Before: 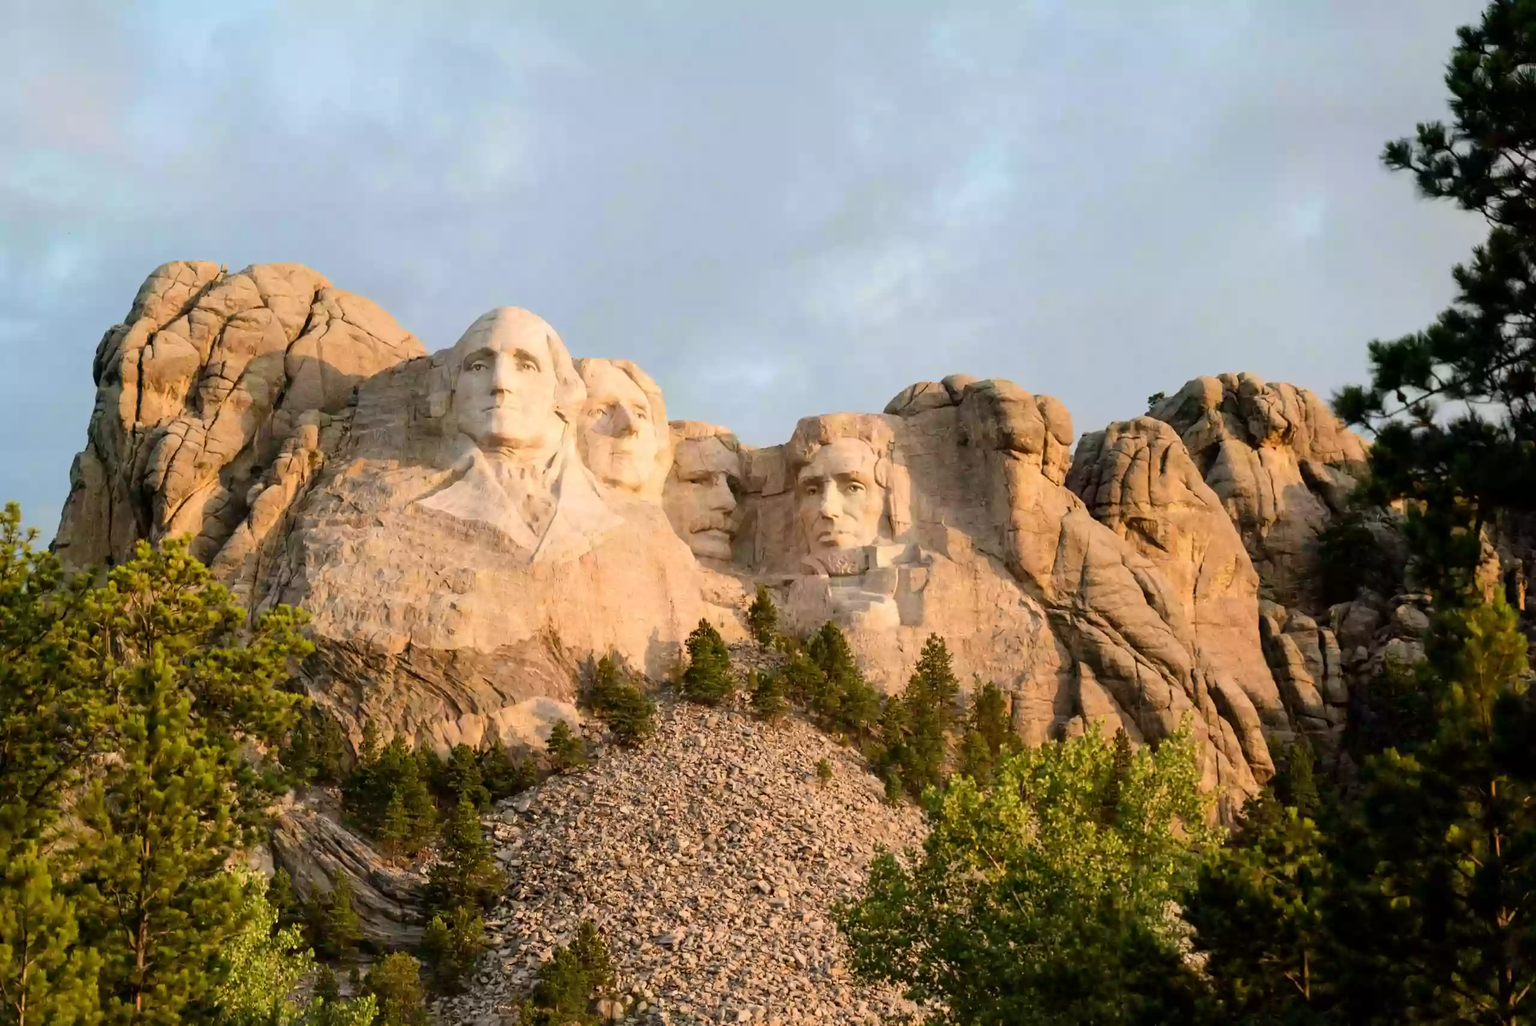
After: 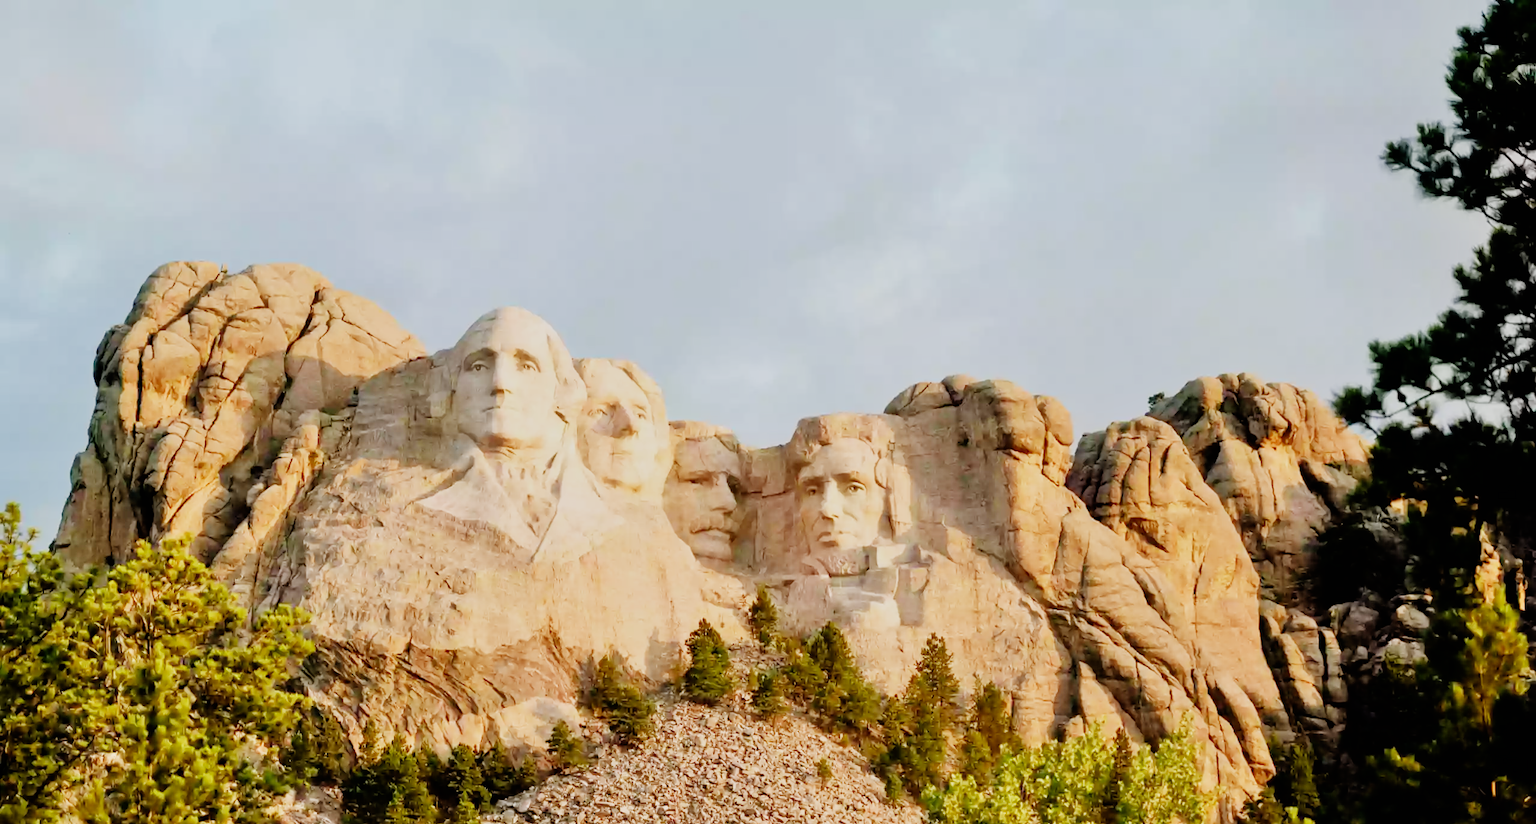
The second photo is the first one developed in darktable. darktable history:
tone equalizer: -7 EV 0.15 EV, -6 EV 0.6 EV, -5 EV 1.15 EV, -4 EV 1.33 EV, -3 EV 1.15 EV, -2 EV 0.6 EV, -1 EV 0.15 EV, mask exposure compensation -0.5 EV
crop: bottom 19.644%
rotate and perspective: crop left 0, crop top 0
sigmoid: contrast 1.69, skew -0.23, preserve hue 0%, red attenuation 0.1, red rotation 0.035, green attenuation 0.1, green rotation -0.017, blue attenuation 0.15, blue rotation -0.052, base primaries Rec2020
